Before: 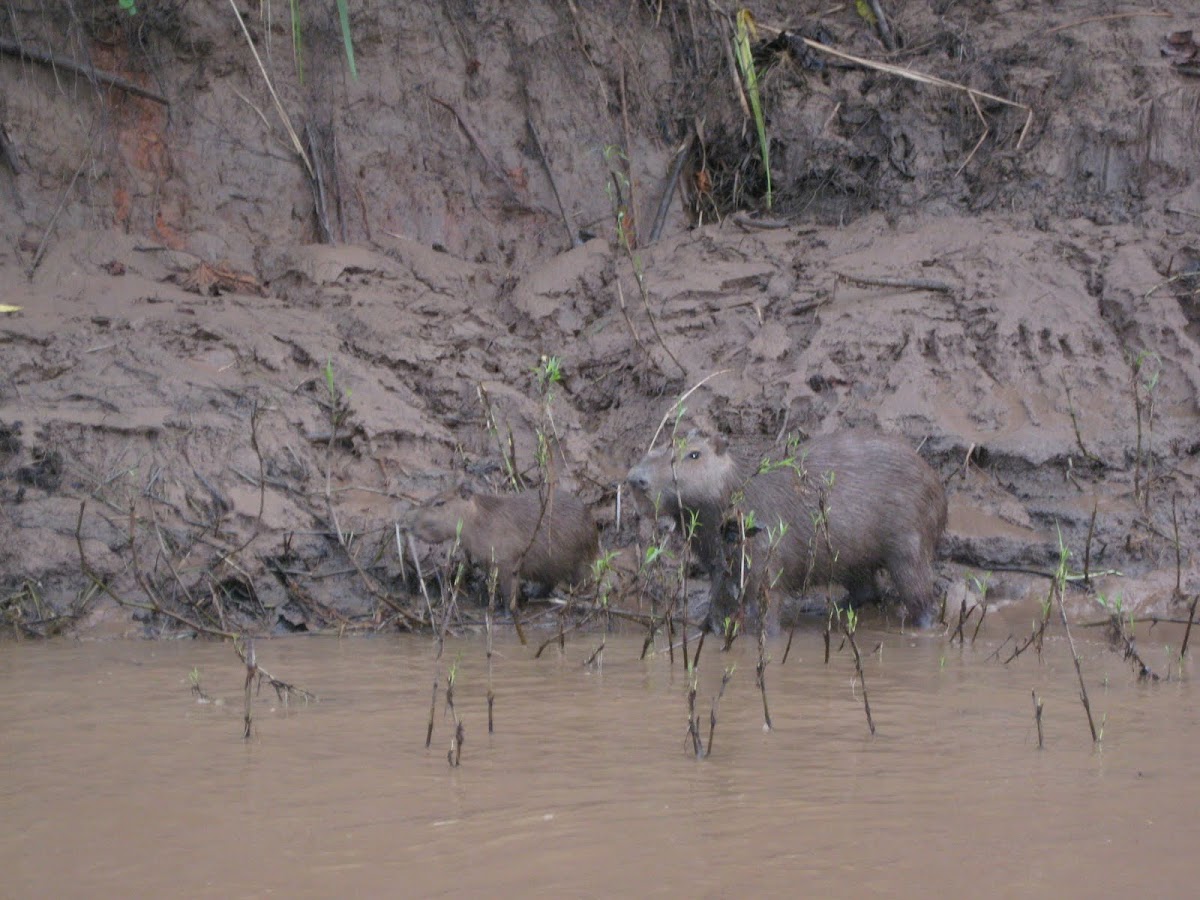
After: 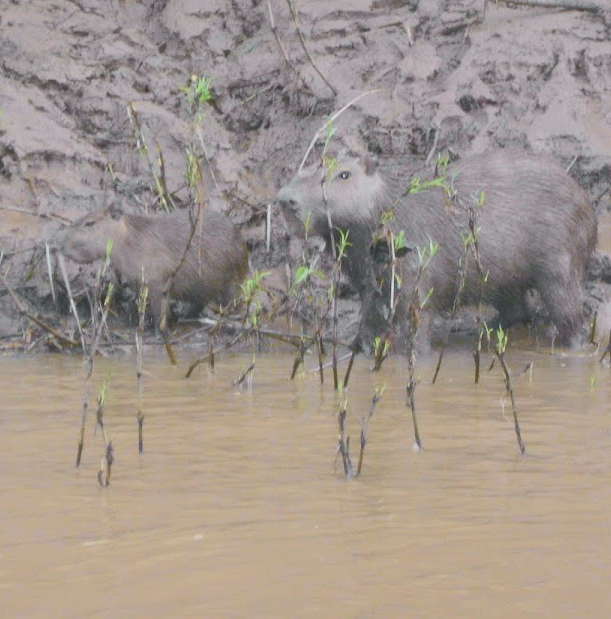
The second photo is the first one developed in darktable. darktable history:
contrast brightness saturation: contrast -0.15, brightness 0.05, saturation -0.12
shadows and highlights: shadows 43.06, highlights 6.94
tone curve: curves: ch0 [(0, 0.11) (0.181, 0.223) (0.405, 0.46) (0.456, 0.528) (0.634, 0.728) (0.877, 0.89) (0.984, 0.935)]; ch1 [(0, 0.052) (0.443, 0.43) (0.492, 0.485) (0.566, 0.579) (0.595, 0.625) (0.608, 0.654) (0.65, 0.708) (1, 0.961)]; ch2 [(0, 0) (0.33, 0.301) (0.421, 0.443) (0.447, 0.489) (0.495, 0.492) (0.537, 0.57) (0.586, 0.591) (0.663, 0.686) (1, 1)], color space Lab, independent channels, preserve colors none
crop and rotate: left 29.237%, top 31.152%, right 19.807%
